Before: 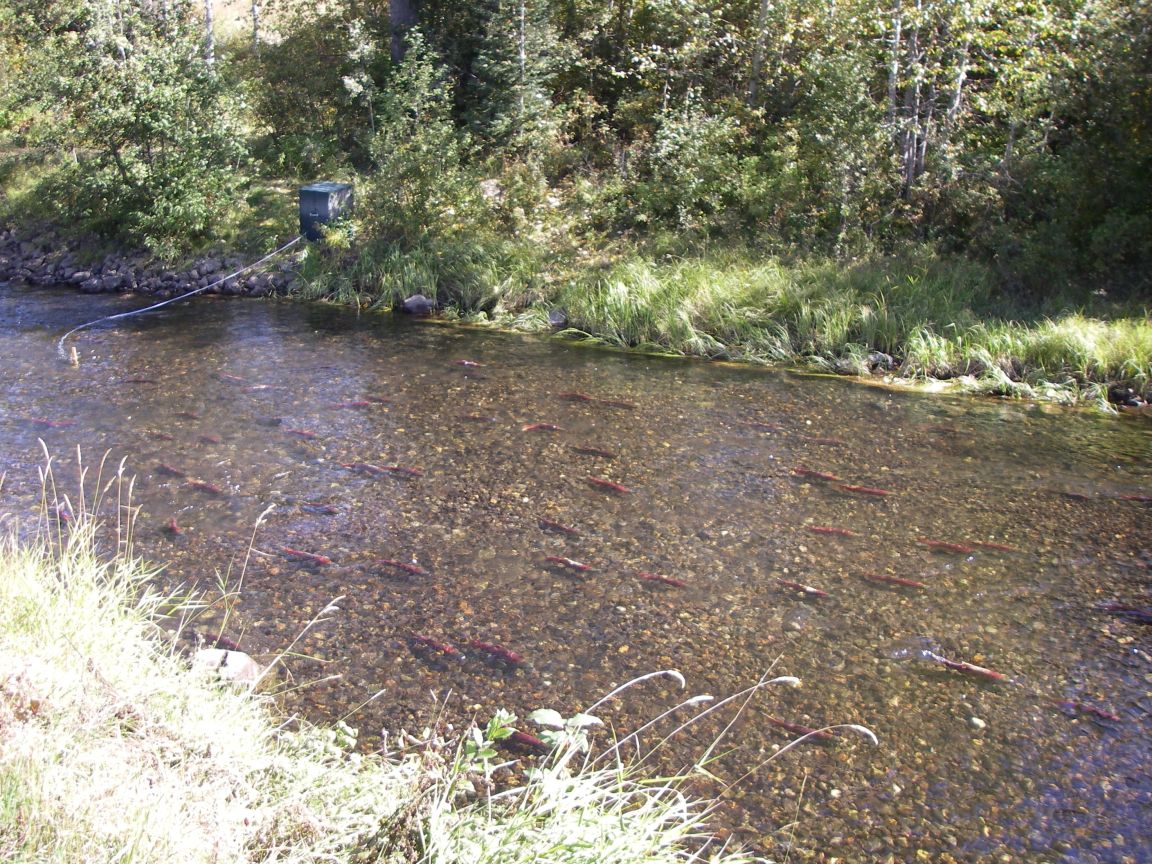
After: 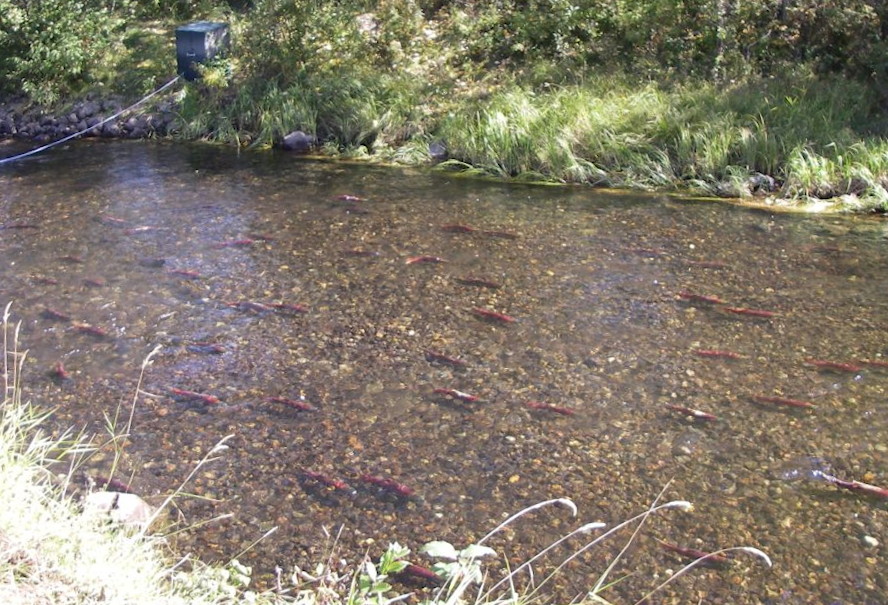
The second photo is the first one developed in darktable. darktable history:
rotate and perspective: rotation -5.2°, automatic cropping off
crop and rotate: angle -3.37°, left 9.79%, top 20.73%, right 12.42%, bottom 11.82%
